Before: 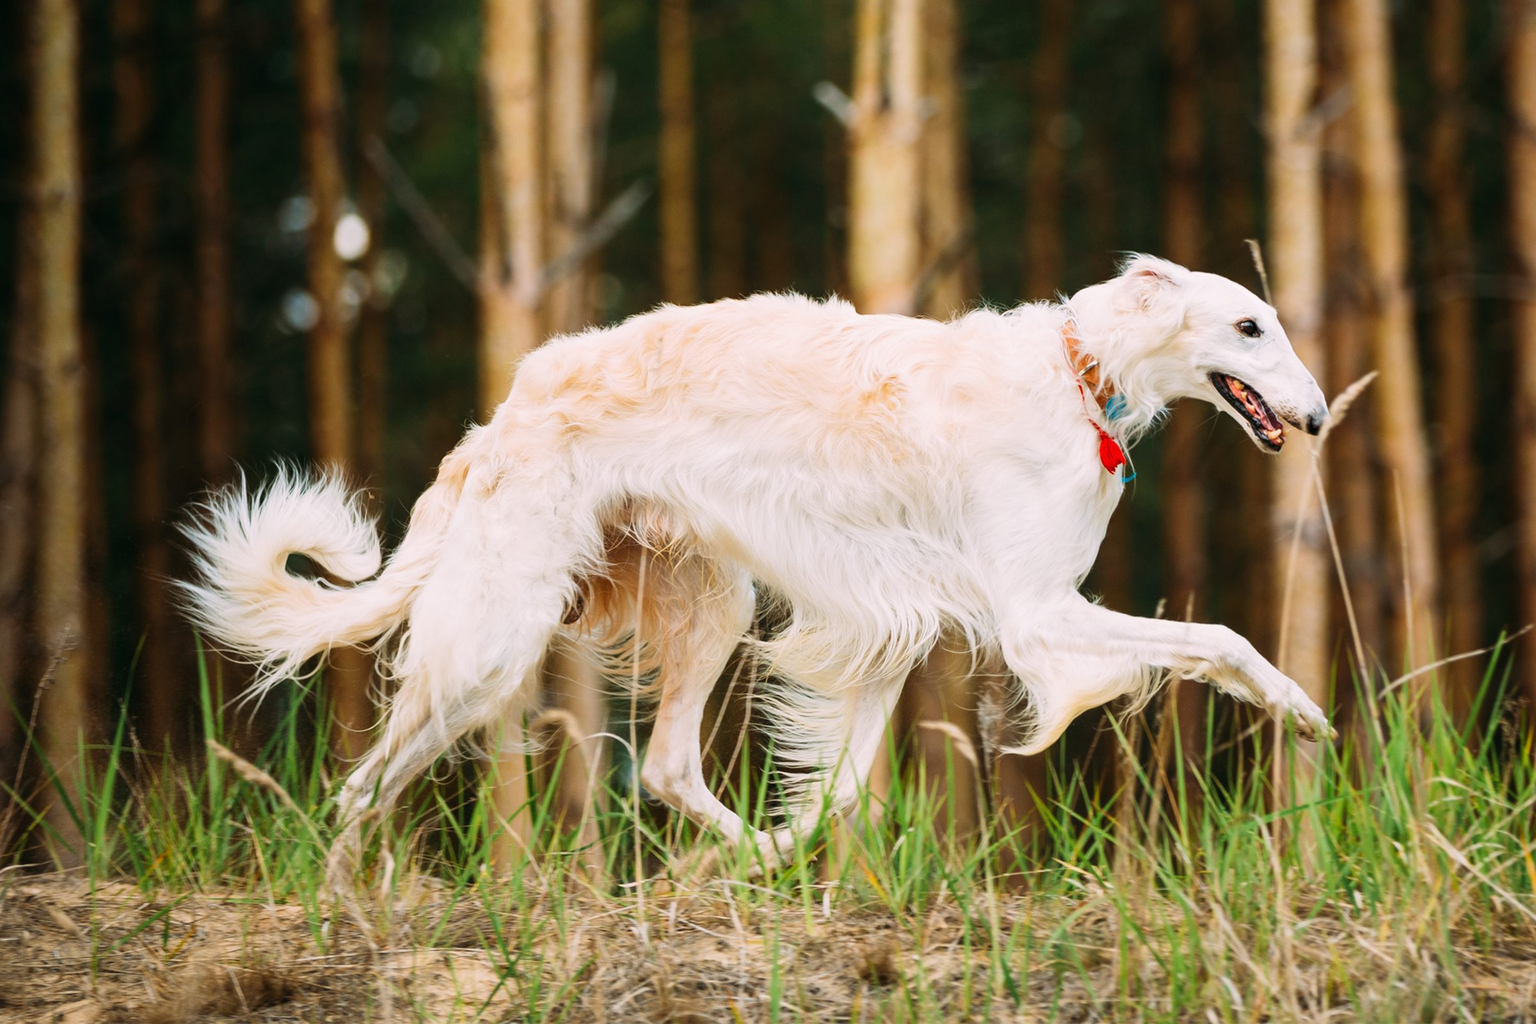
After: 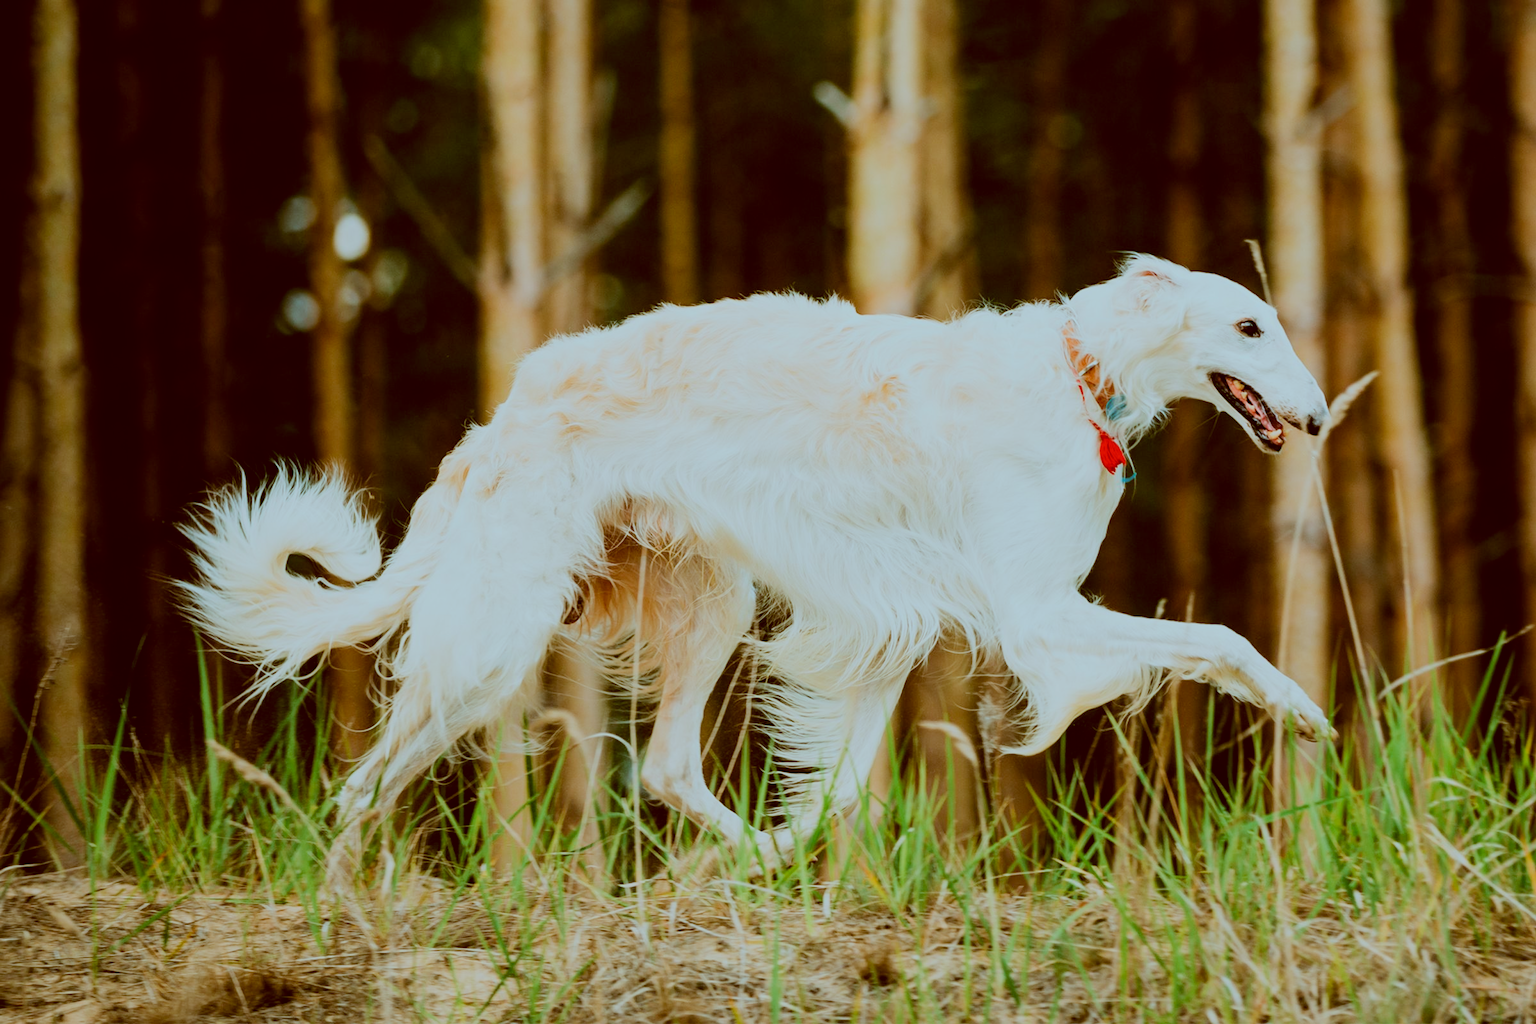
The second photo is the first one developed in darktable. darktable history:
color correction: highlights a* -14.82, highlights b* -16.53, shadows a* 10.69, shadows b* 30.06
filmic rgb: black relative exposure -6.95 EV, white relative exposure 5.58 EV, hardness 2.85
